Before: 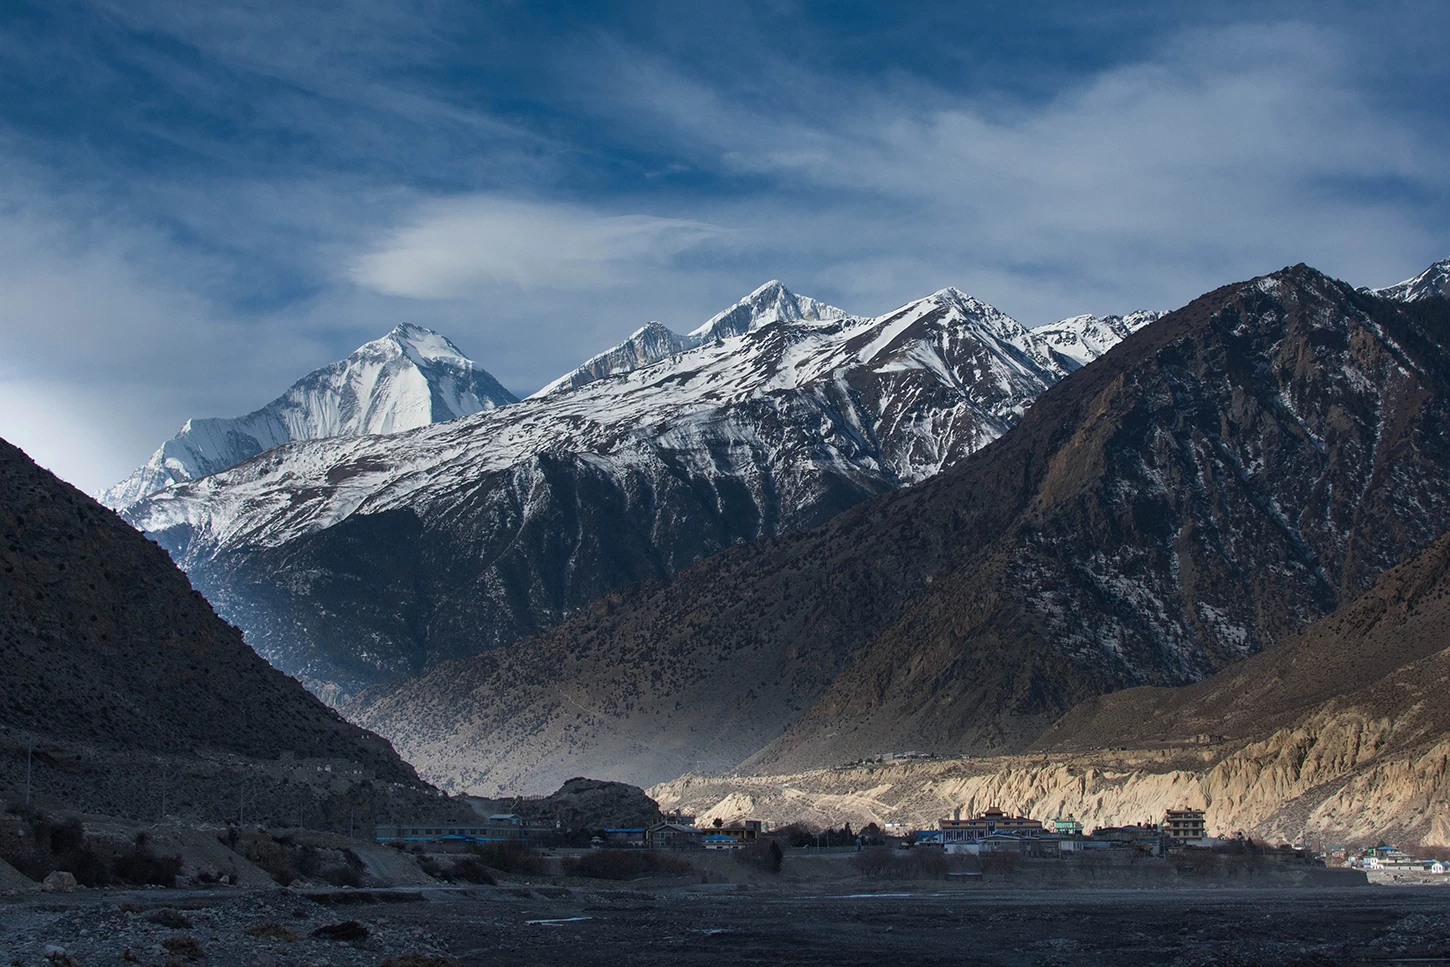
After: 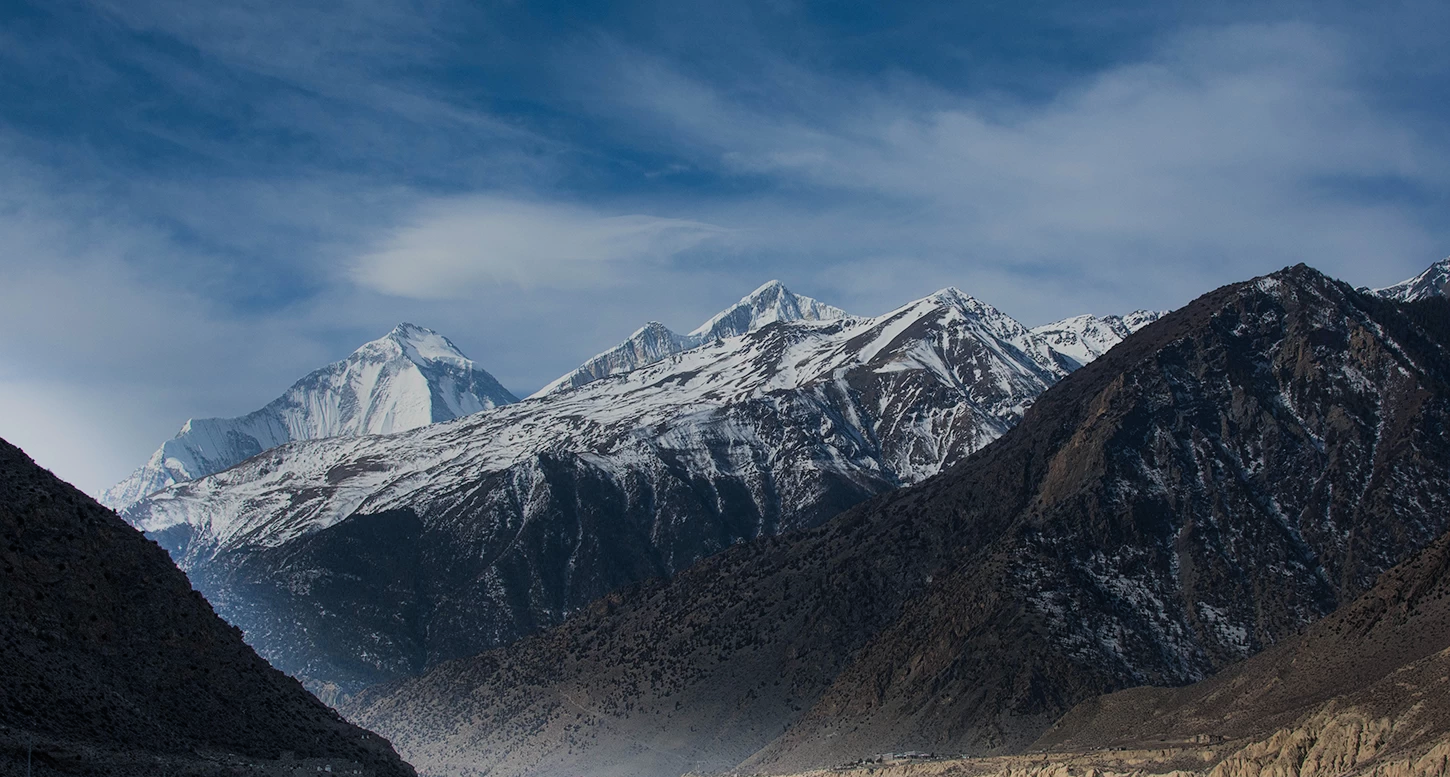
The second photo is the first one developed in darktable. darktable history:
crop: bottom 19.644%
filmic rgb: black relative exposure -7.65 EV, white relative exposure 4.56 EV, hardness 3.61, color science v6 (2022)
contrast equalizer: y [[0.5, 0.488, 0.462, 0.461, 0.491, 0.5], [0.5 ×6], [0.5 ×6], [0 ×6], [0 ×6]]
